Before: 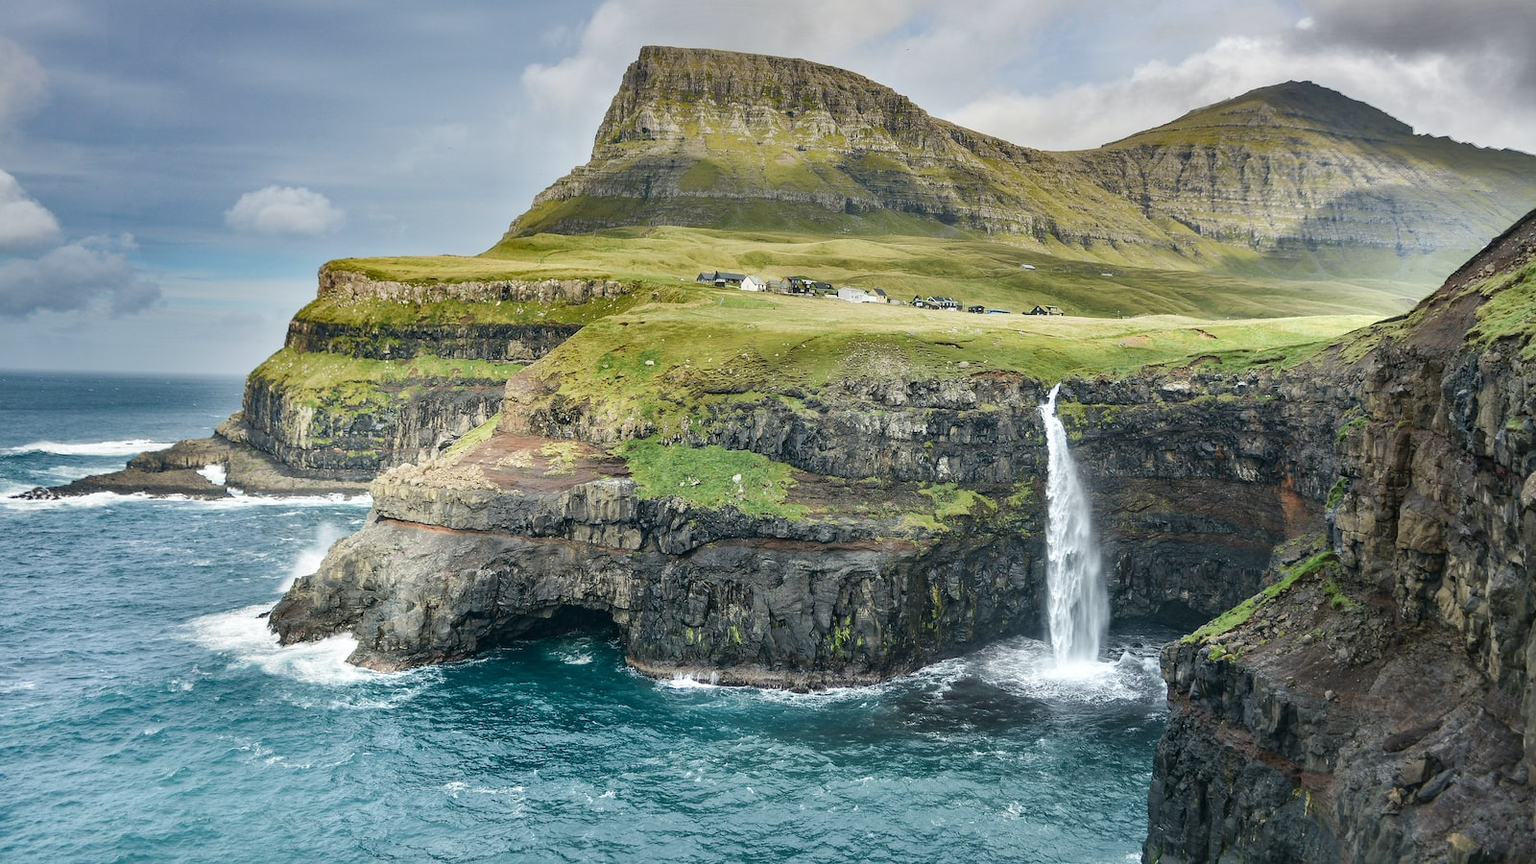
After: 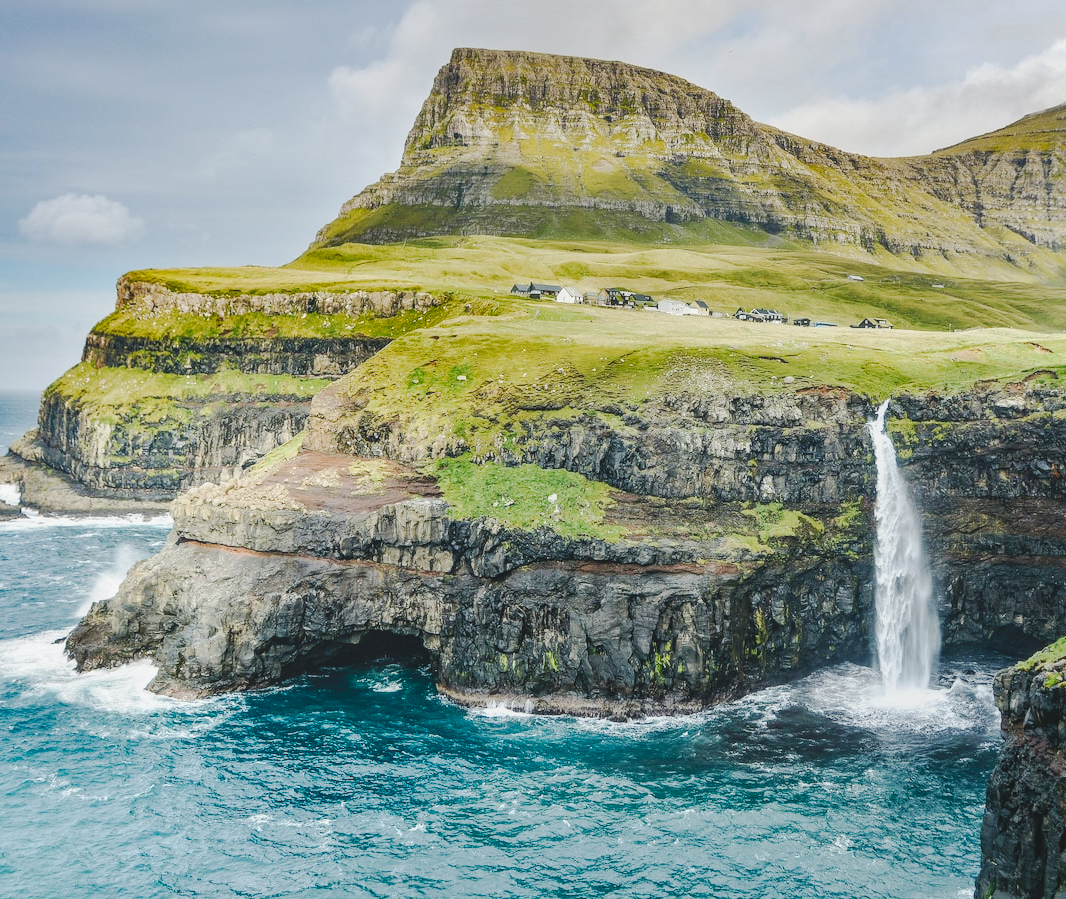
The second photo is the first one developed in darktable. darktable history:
tone curve: curves: ch0 [(0, 0) (0.003, 0.002) (0.011, 0.009) (0.025, 0.018) (0.044, 0.03) (0.069, 0.043) (0.1, 0.057) (0.136, 0.079) (0.177, 0.125) (0.224, 0.178) (0.277, 0.255) (0.335, 0.341) (0.399, 0.443) (0.468, 0.553) (0.543, 0.644) (0.623, 0.718) (0.709, 0.779) (0.801, 0.849) (0.898, 0.929) (1, 1)], preserve colors none
crop and rotate: left 13.537%, right 19.796%
local contrast: highlights 48%, shadows 0%, detail 100%
